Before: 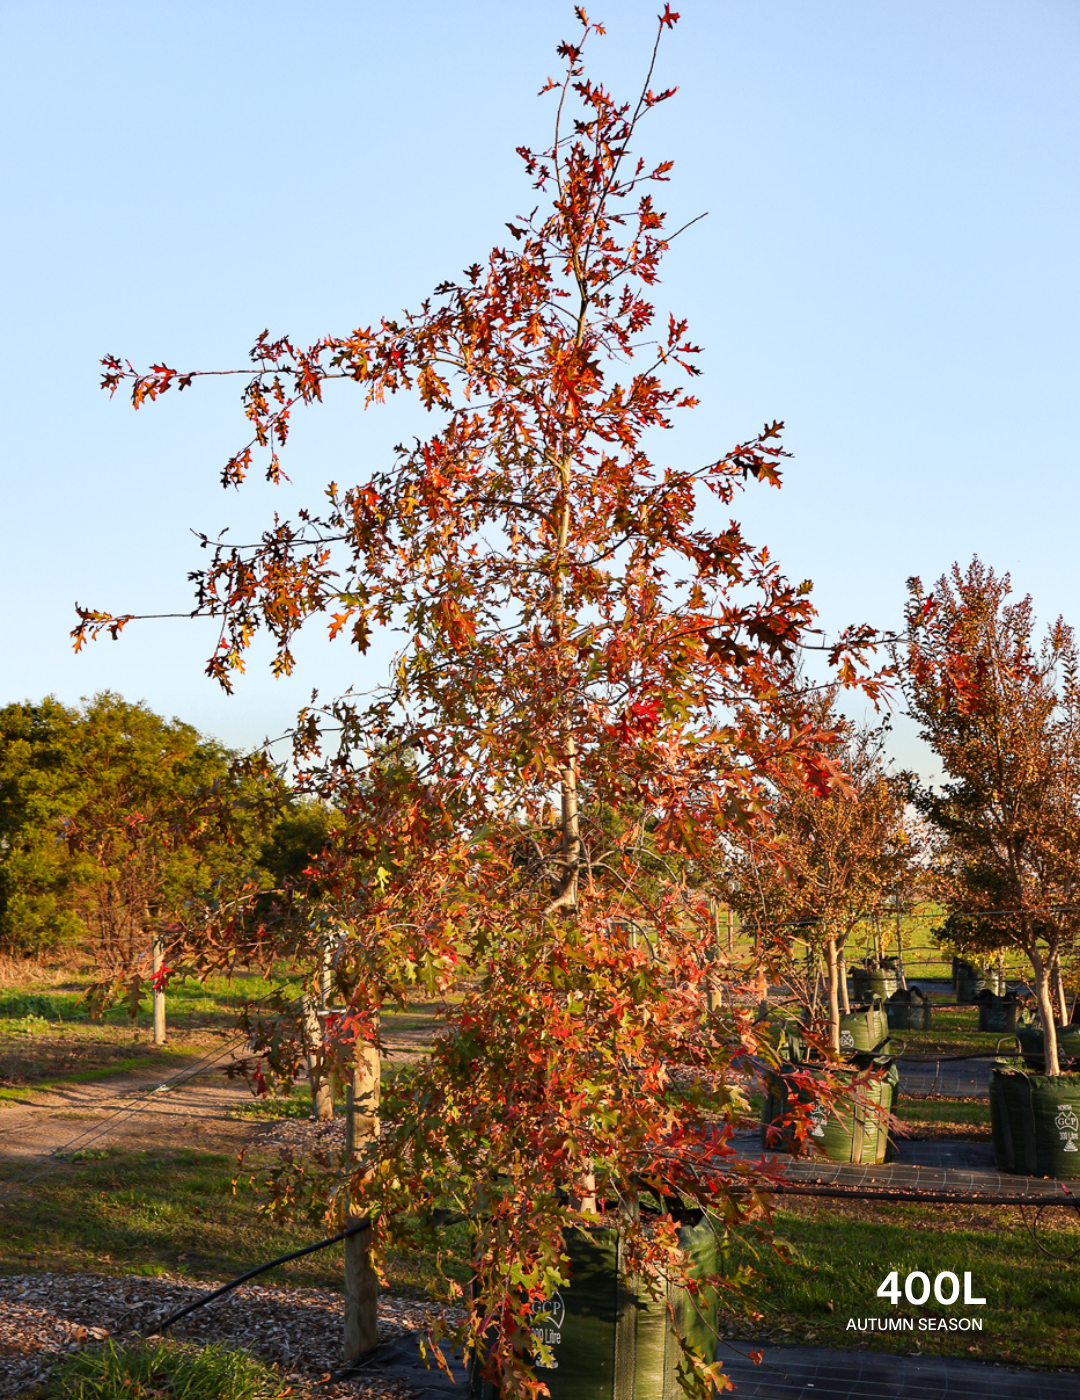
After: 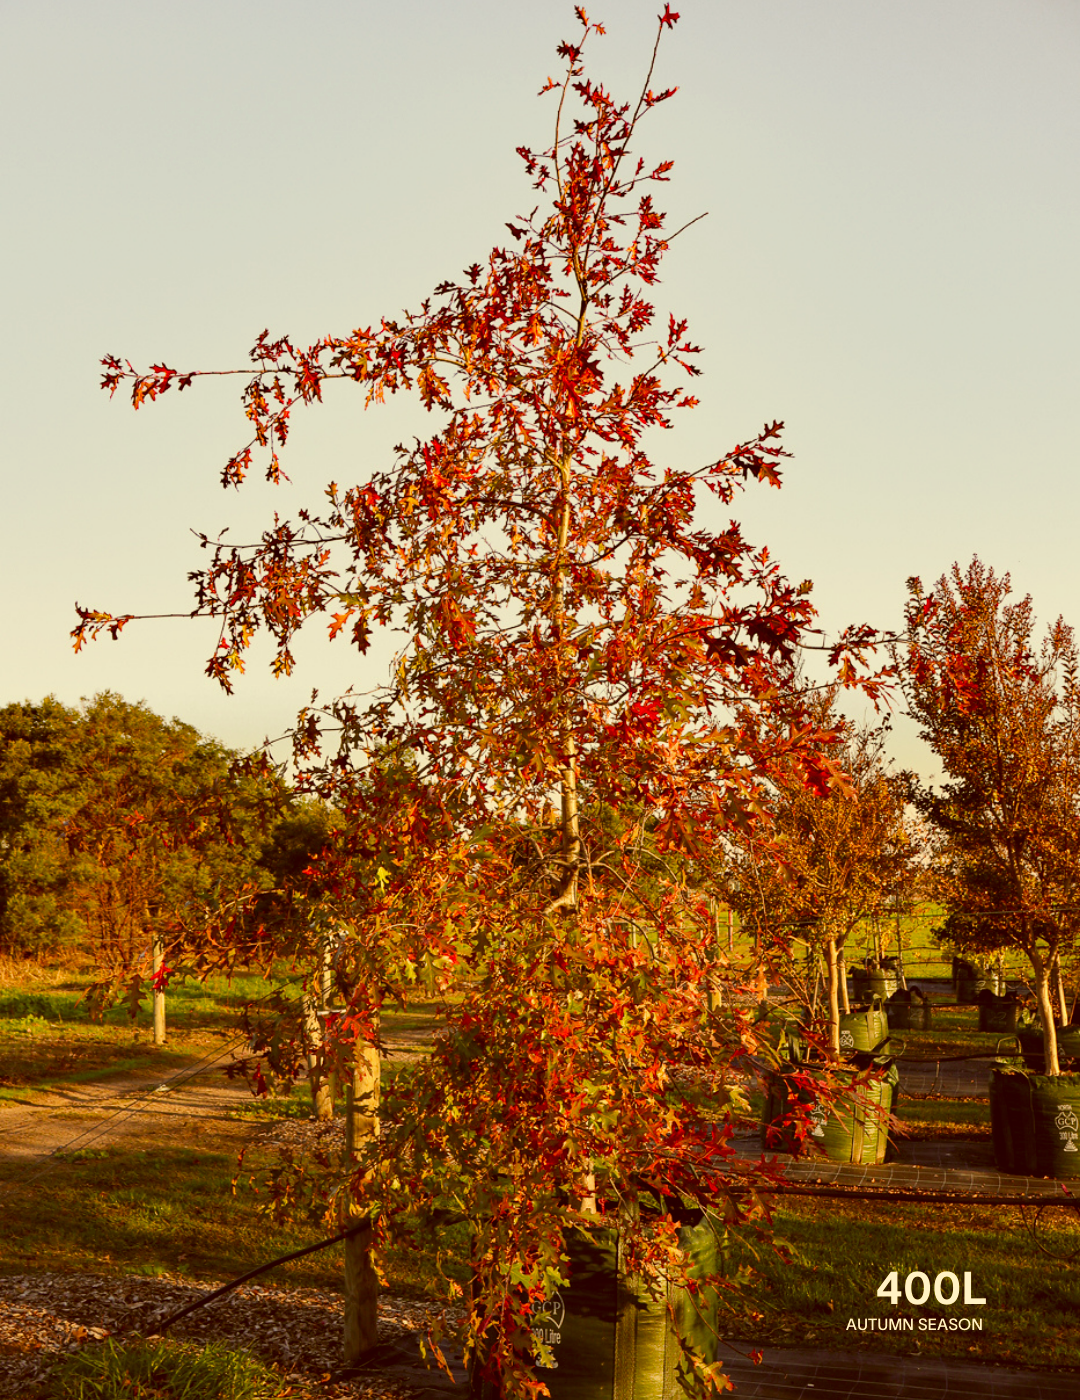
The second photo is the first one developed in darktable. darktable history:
color correction: highlights a* 1.12, highlights b* 24.26, shadows a* 15.58, shadows b* 24.26
exposure: exposure -0.153 EV, compensate highlight preservation false
